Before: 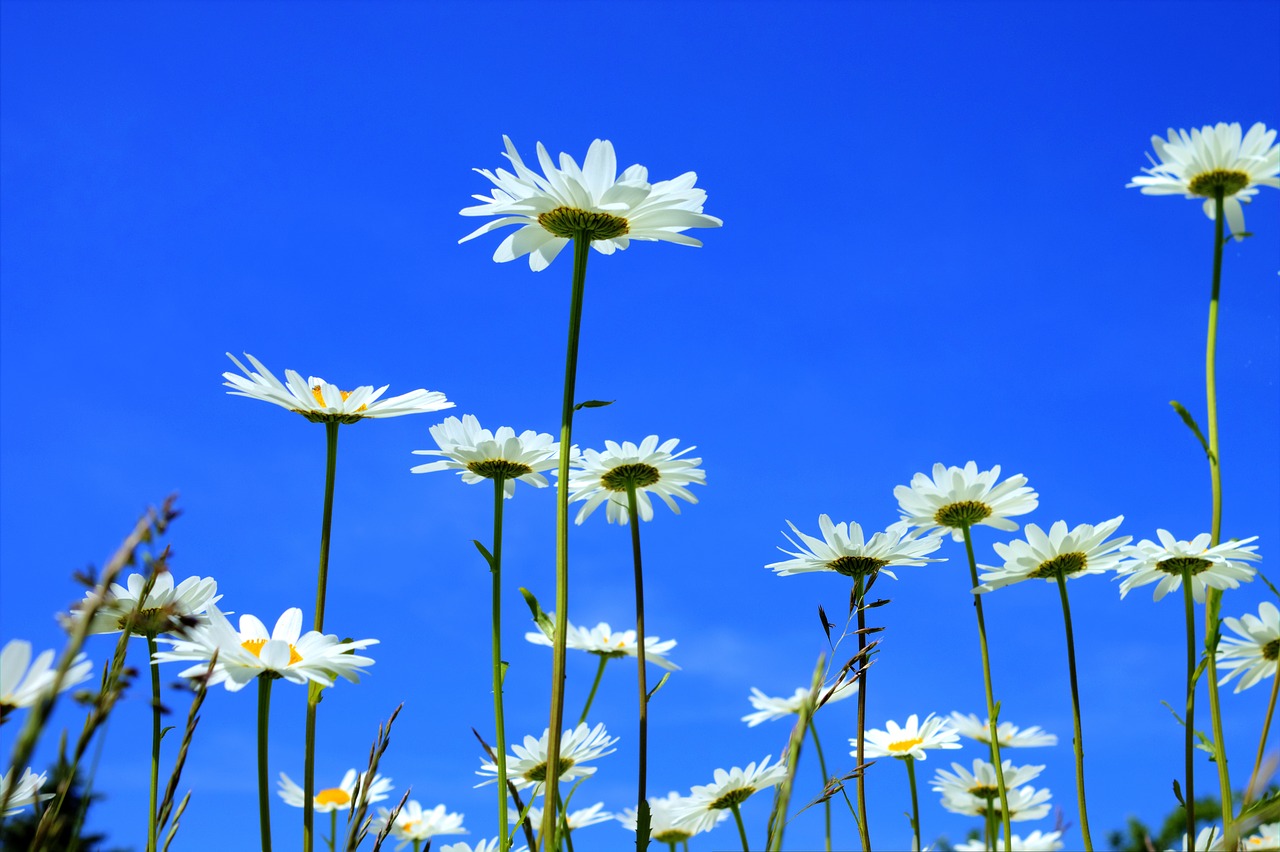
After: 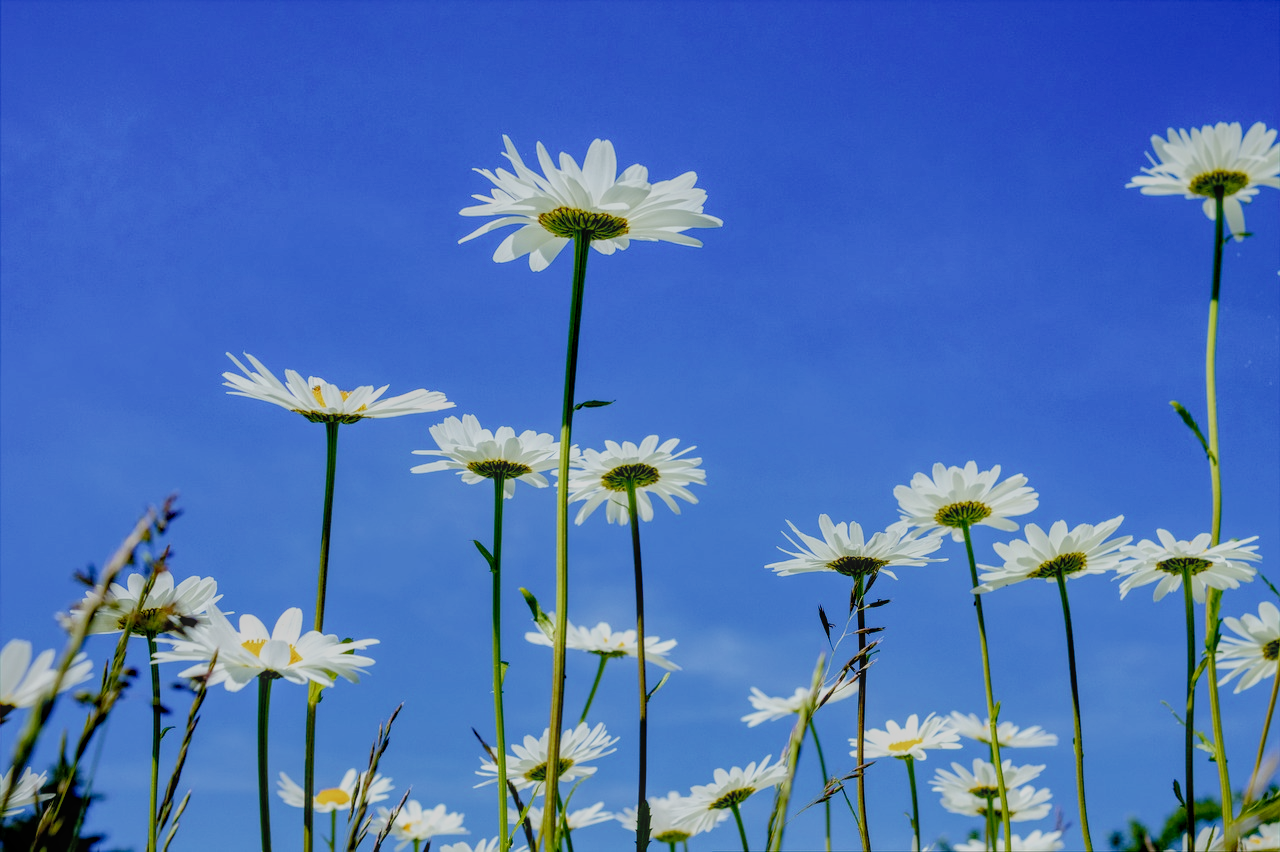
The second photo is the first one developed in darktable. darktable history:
filmic rgb: middle gray luminance 18%, black relative exposure -7.5 EV, white relative exposure 8.5 EV, threshold 6 EV, target black luminance 0%, hardness 2.23, latitude 18.37%, contrast 0.878, highlights saturation mix 5%, shadows ↔ highlights balance 10.15%, add noise in highlights 0, preserve chrominance no, color science v3 (2019), use custom middle-gray values true, iterations of high-quality reconstruction 0, contrast in highlights soft, enable highlight reconstruction true
local contrast: highlights 74%, shadows 55%, detail 176%, midtone range 0.207
